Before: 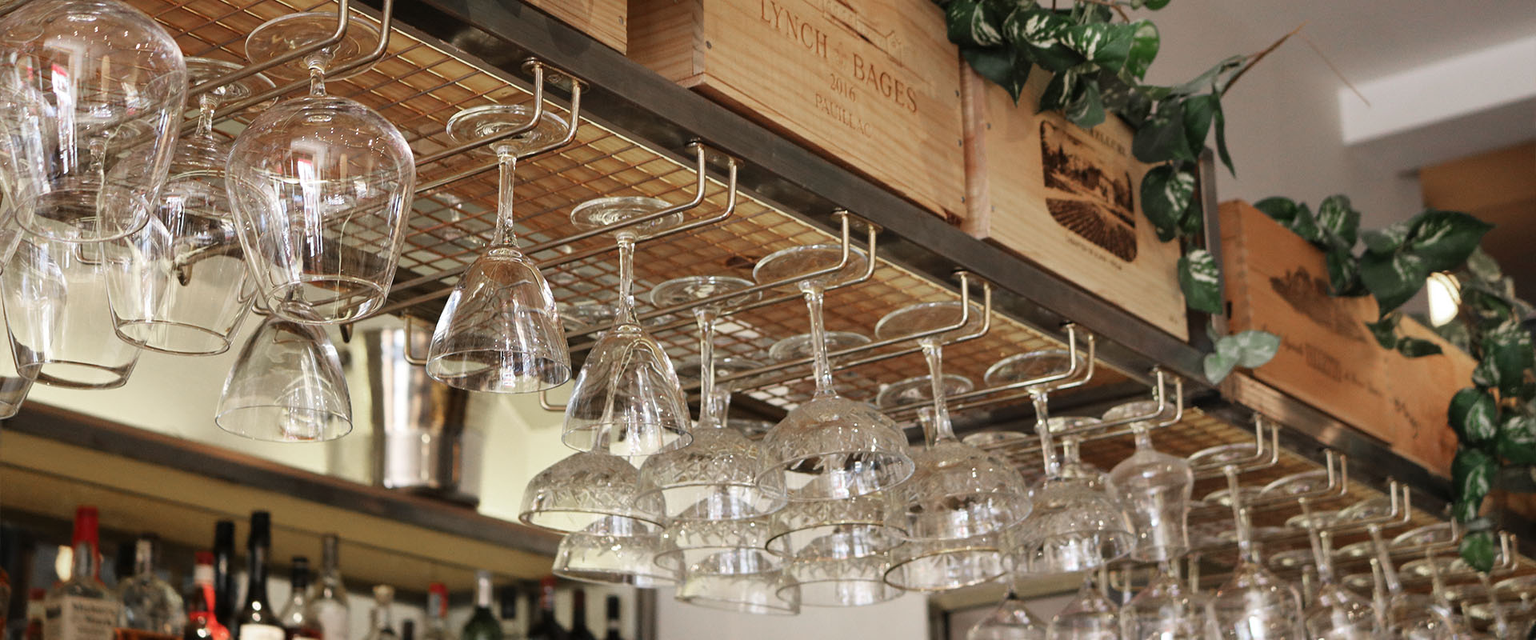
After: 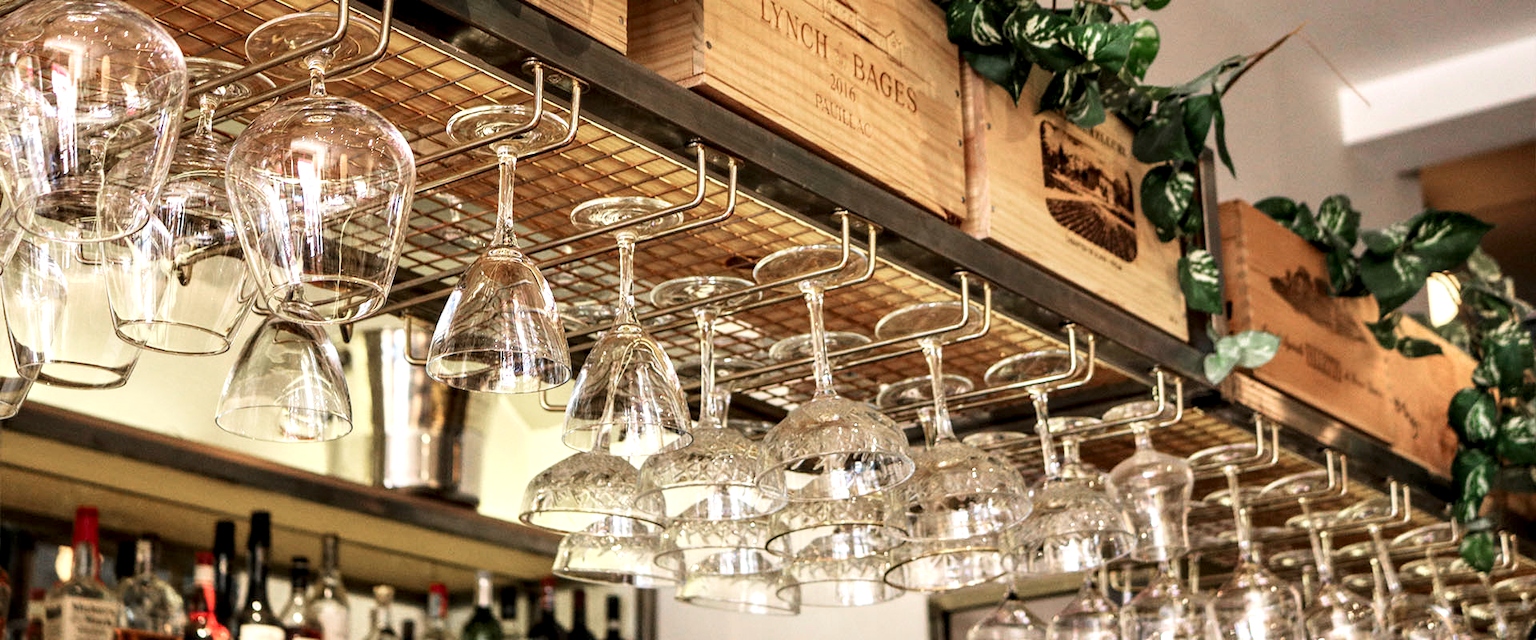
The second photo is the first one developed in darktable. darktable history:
exposure: compensate highlight preservation false
local contrast: detail 160%
contrast brightness saturation: contrast 0.2, brightness 0.16, saturation 0.22
velvia: on, module defaults
